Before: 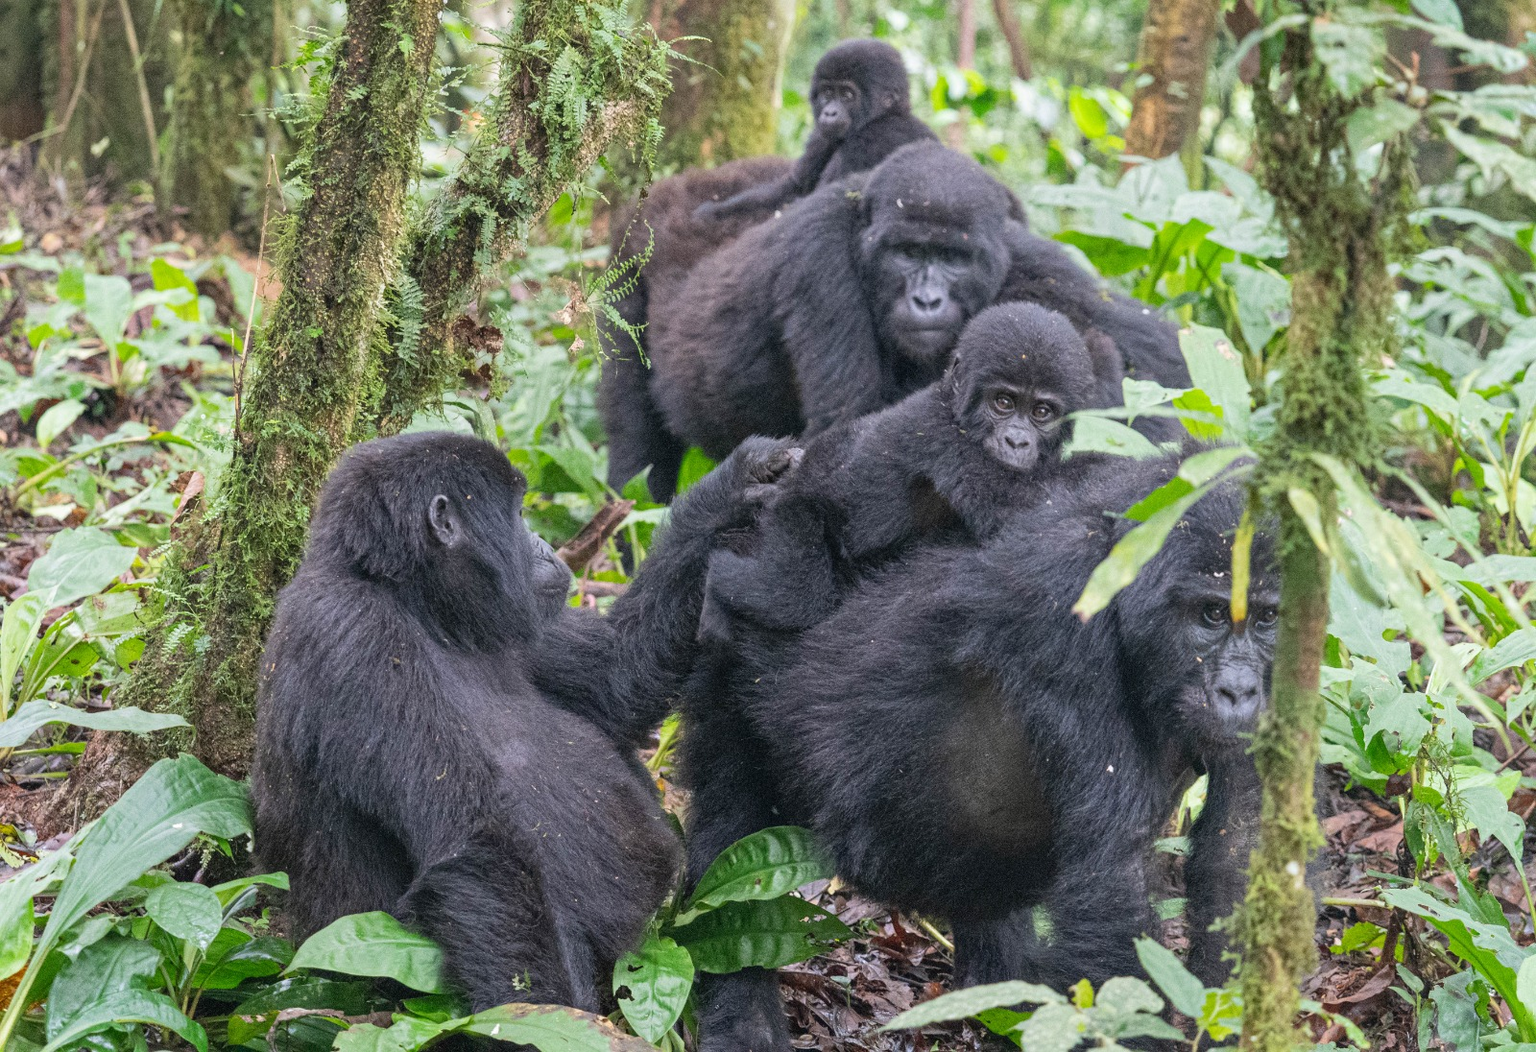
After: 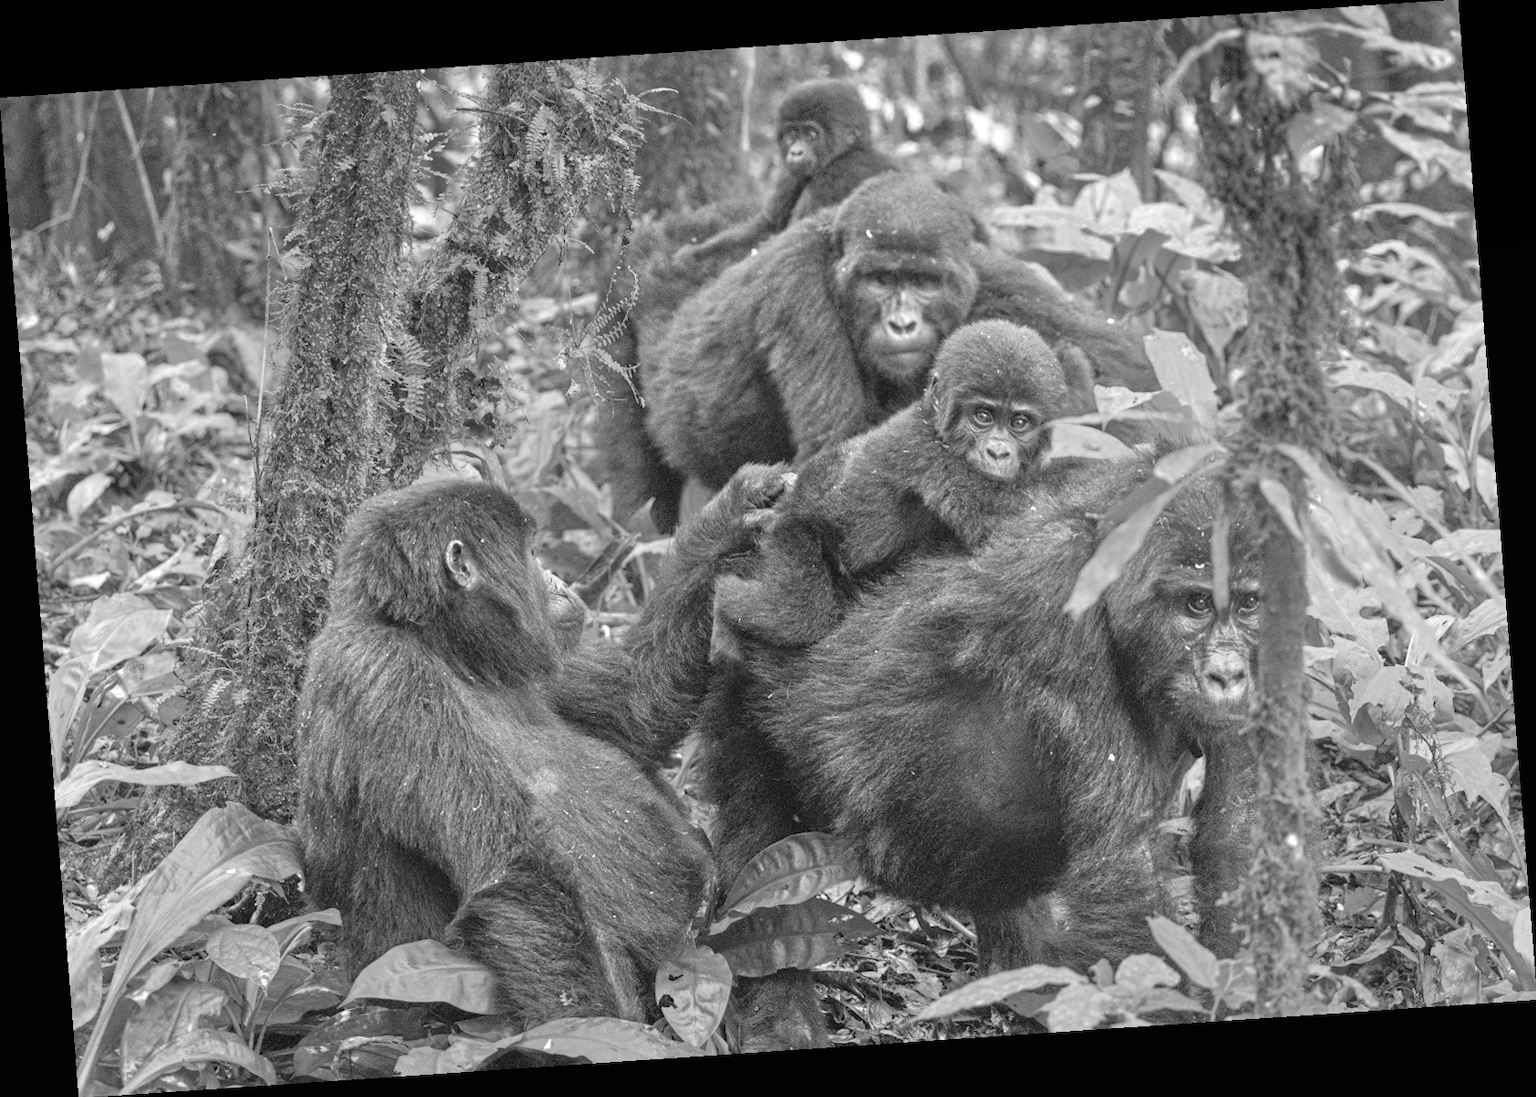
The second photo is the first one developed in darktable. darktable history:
monochrome: a -92.57, b 58.91
tone equalizer: -8 EV -0.002 EV, -7 EV 0.005 EV, -6 EV -0.008 EV, -5 EV 0.007 EV, -4 EV -0.042 EV, -3 EV -0.233 EV, -2 EV -0.662 EV, -1 EV -0.983 EV, +0 EV -0.969 EV, smoothing diameter 2%, edges refinement/feathering 20, mask exposure compensation -1.57 EV, filter diffusion 5
shadows and highlights: shadows 25, highlights -25
white balance: red 0.924, blue 1.095
rotate and perspective: rotation -4.2°, shear 0.006, automatic cropping off
exposure: black level correction 0, exposure 1 EV, compensate exposure bias true, compensate highlight preservation false
graduated density: density 2.02 EV, hardness 44%, rotation 0.374°, offset 8.21, hue 208.8°, saturation 97%
color zones: curves: ch0 [(0, 0.613) (0.01, 0.613) (0.245, 0.448) (0.498, 0.529) (0.642, 0.665) (0.879, 0.777) (0.99, 0.613)]; ch1 [(0, 0.035) (0.121, 0.189) (0.259, 0.197) (0.415, 0.061) (0.589, 0.022) (0.732, 0.022) (0.857, 0.026) (0.991, 0.053)]
